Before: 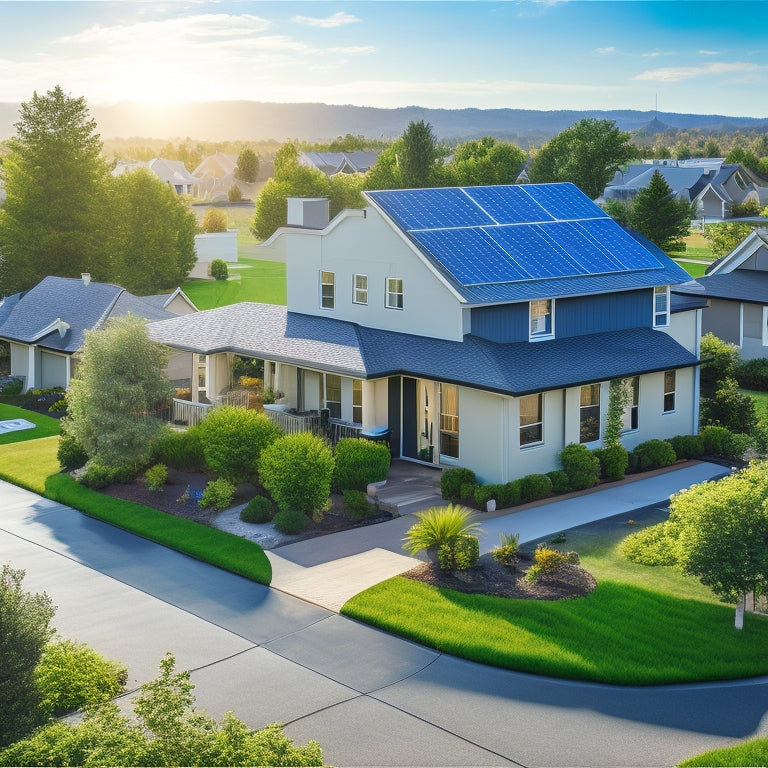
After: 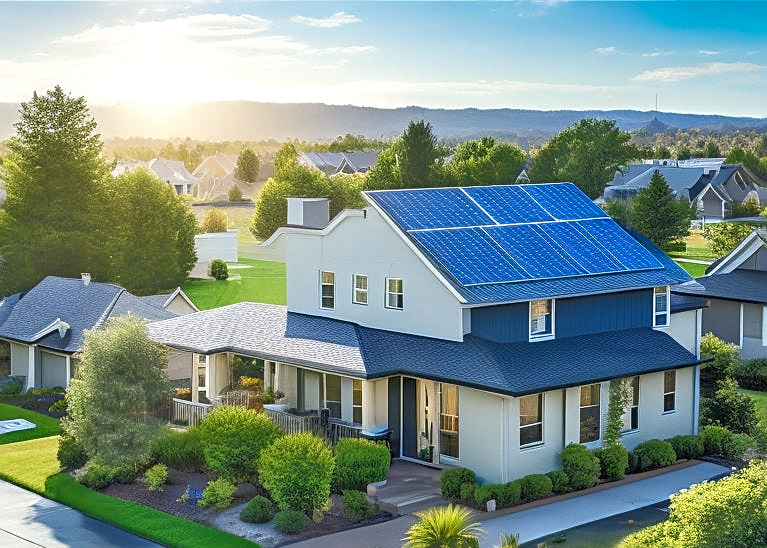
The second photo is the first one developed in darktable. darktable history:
tone equalizer: -8 EV -0.528 EV, -7 EV -0.319 EV, -6 EV -0.083 EV, -5 EV 0.413 EV, -4 EV 0.985 EV, -3 EV 0.791 EV, -2 EV -0.01 EV, -1 EV 0.14 EV, +0 EV -0.012 EV, smoothing 1
sharpen: on, module defaults
crop: bottom 28.576%
local contrast: highlights 25%, shadows 75%, midtone range 0.75
